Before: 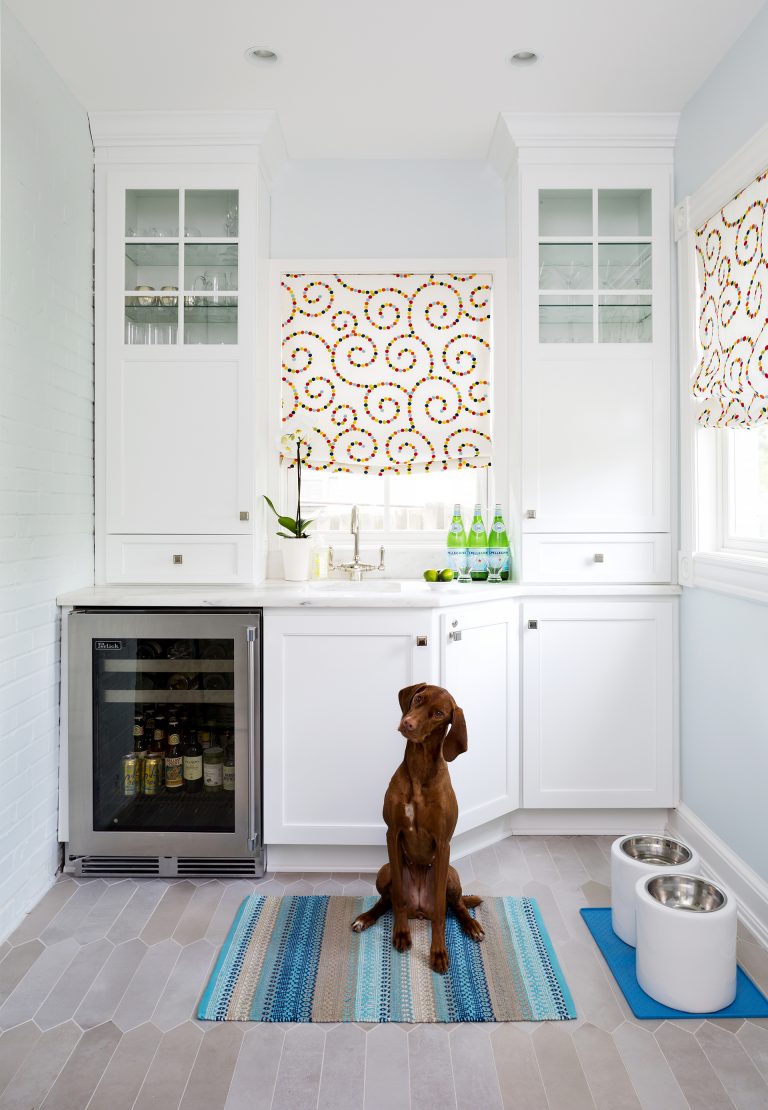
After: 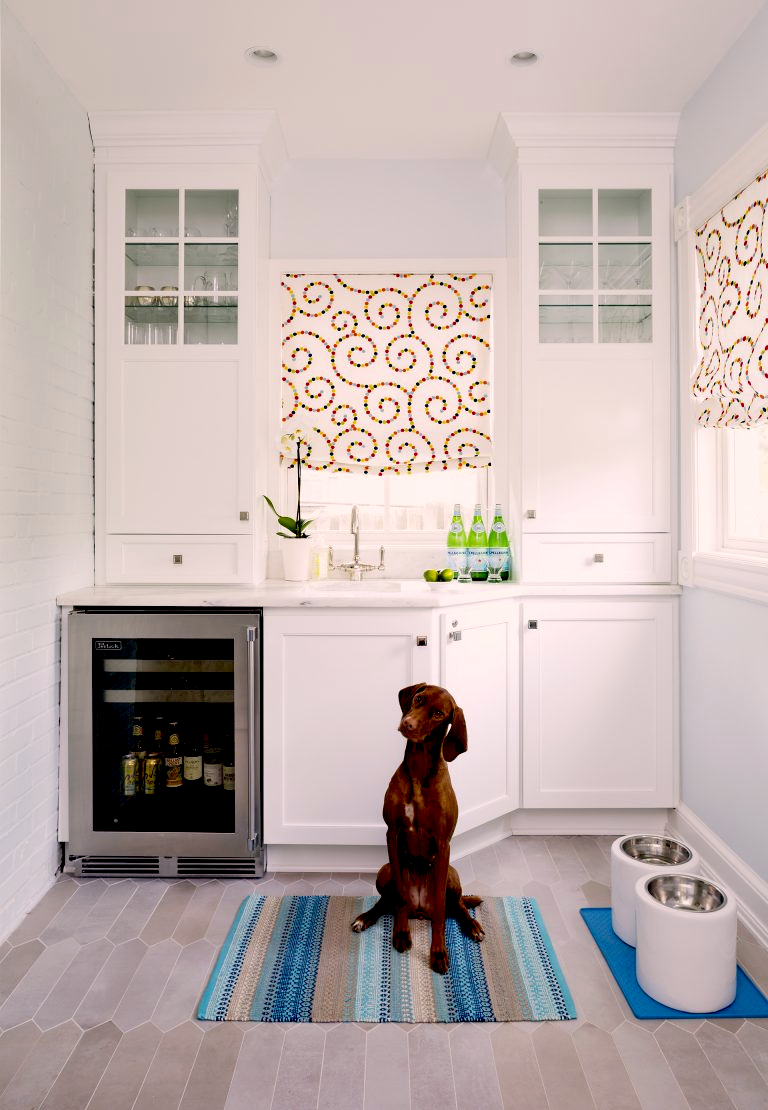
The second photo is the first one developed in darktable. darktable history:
color correction: highlights a* 7.34, highlights b* 4.37
exposure: black level correction 0.029, exposure -0.073 EV, compensate highlight preservation false
